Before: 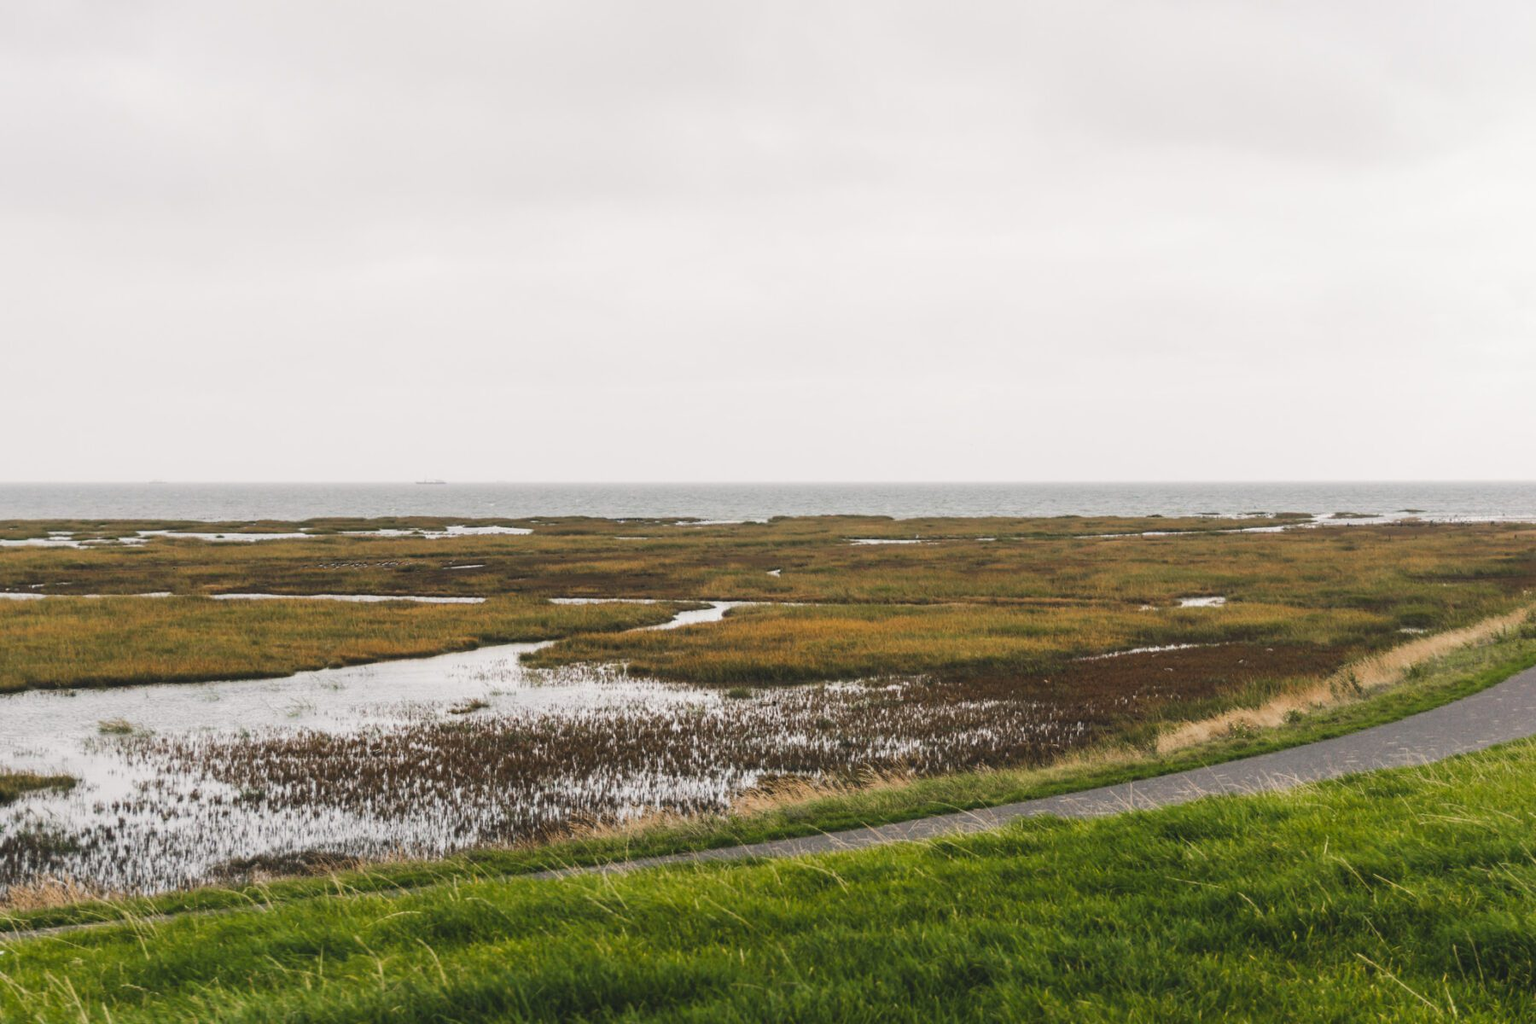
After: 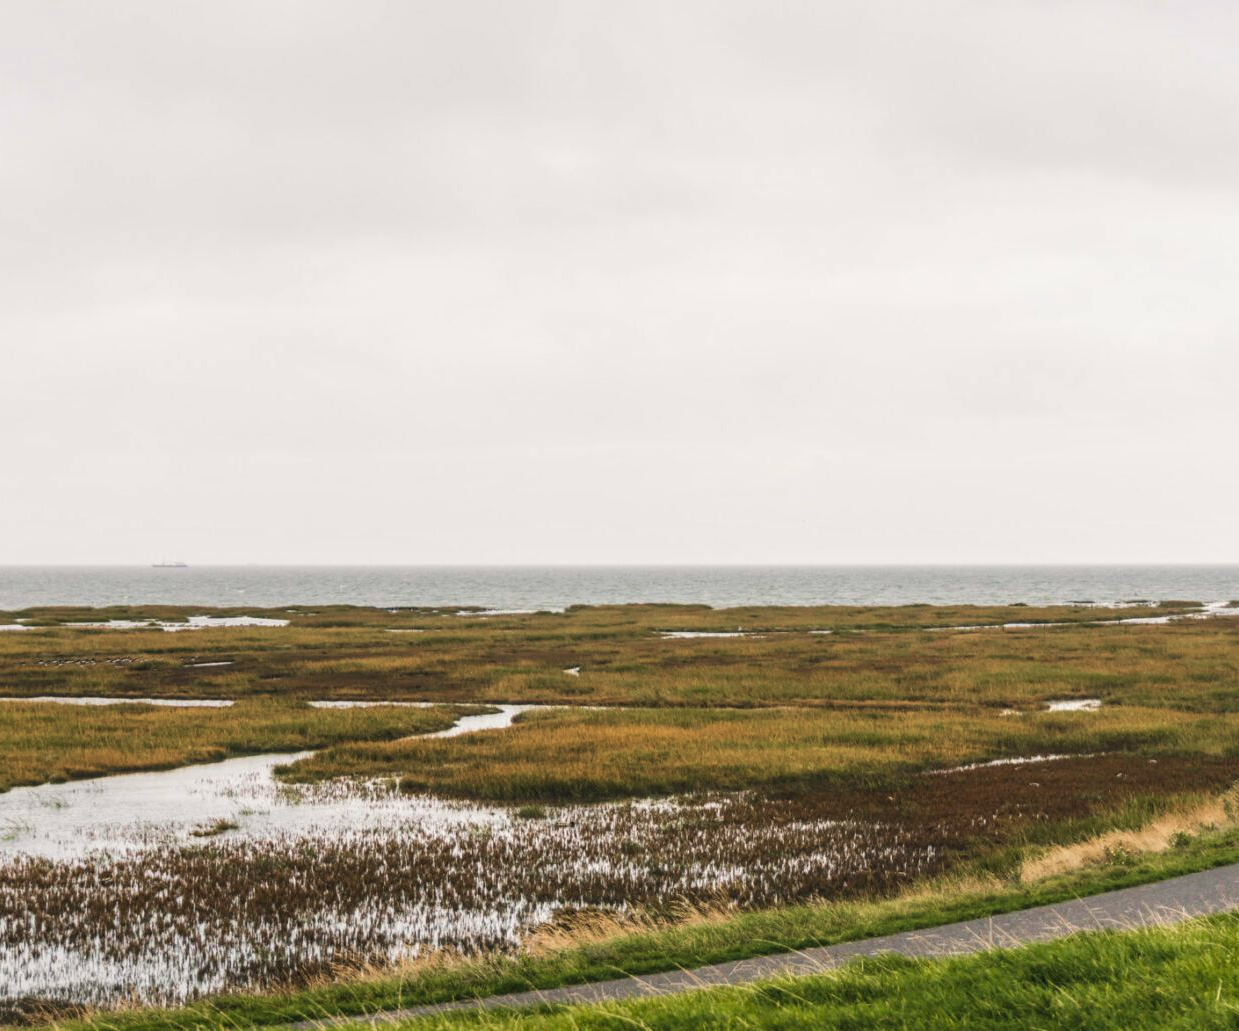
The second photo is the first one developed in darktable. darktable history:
crop: left 18.611%, right 12.223%, bottom 14.021%
local contrast: on, module defaults
velvia: strength 36.1%
